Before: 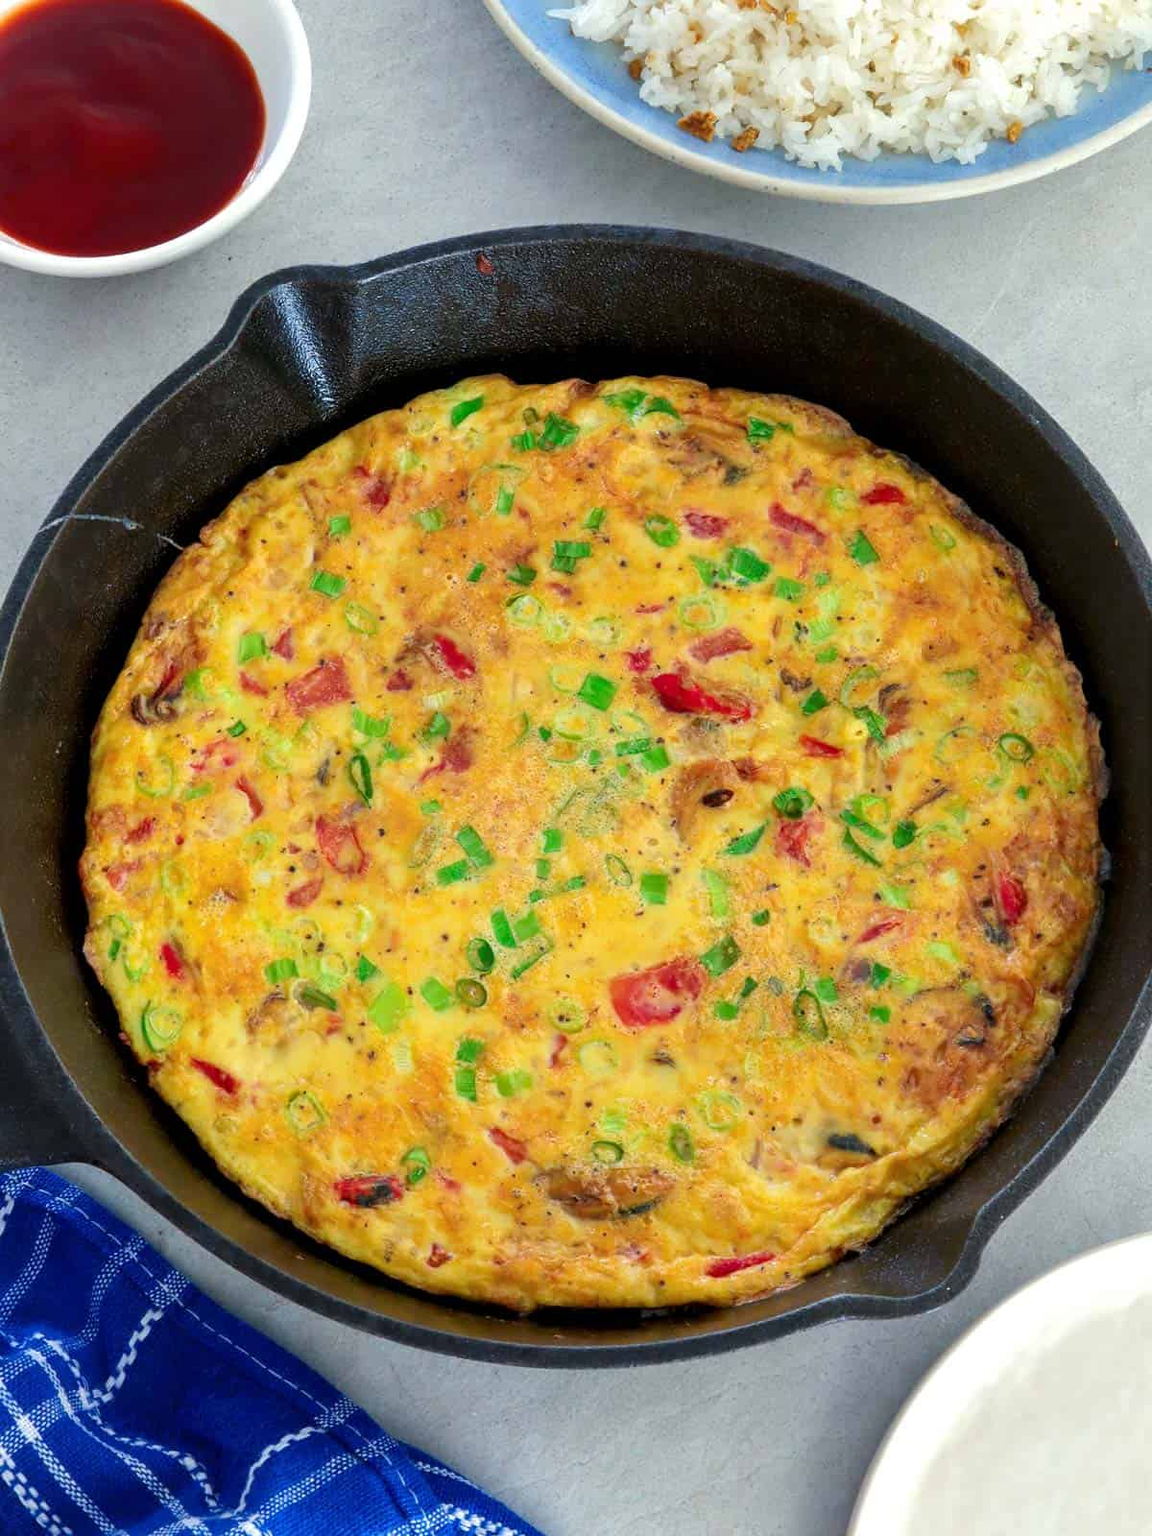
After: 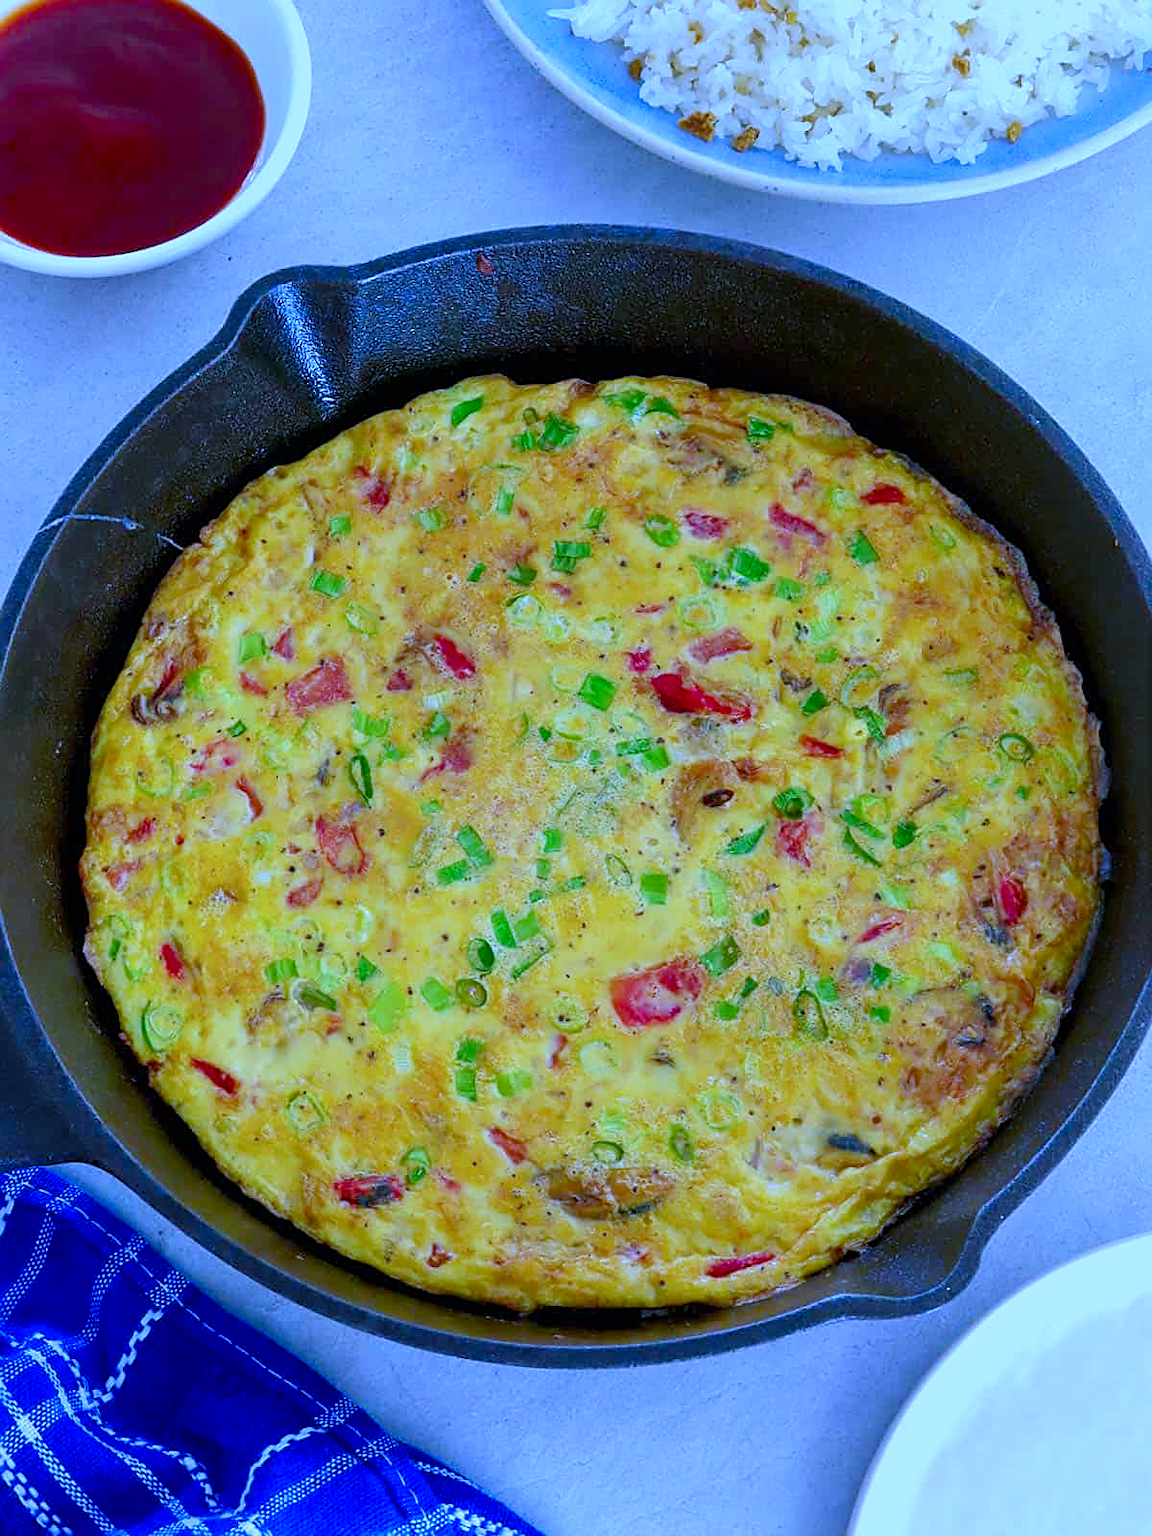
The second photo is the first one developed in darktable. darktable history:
rotate and perspective: automatic cropping original format, crop left 0, crop top 0
white balance: red 0.766, blue 1.537
tone equalizer: on, module defaults
color correction: highlights a* -0.137, highlights b* -5.91, shadows a* -0.137, shadows b* -0.137
color balance rgb: shadows lift › chroma 1%, shadows lift › hue 113°, highlights gain › chroma 0.2%, highlights gain › hue 333°, perceptual saturation grading › global saturation 20%, perceptual saturation grading › highlights -25%, perceptual saturation grading › shadows 25%, contrast -10%
sharpen: on, module defaults
